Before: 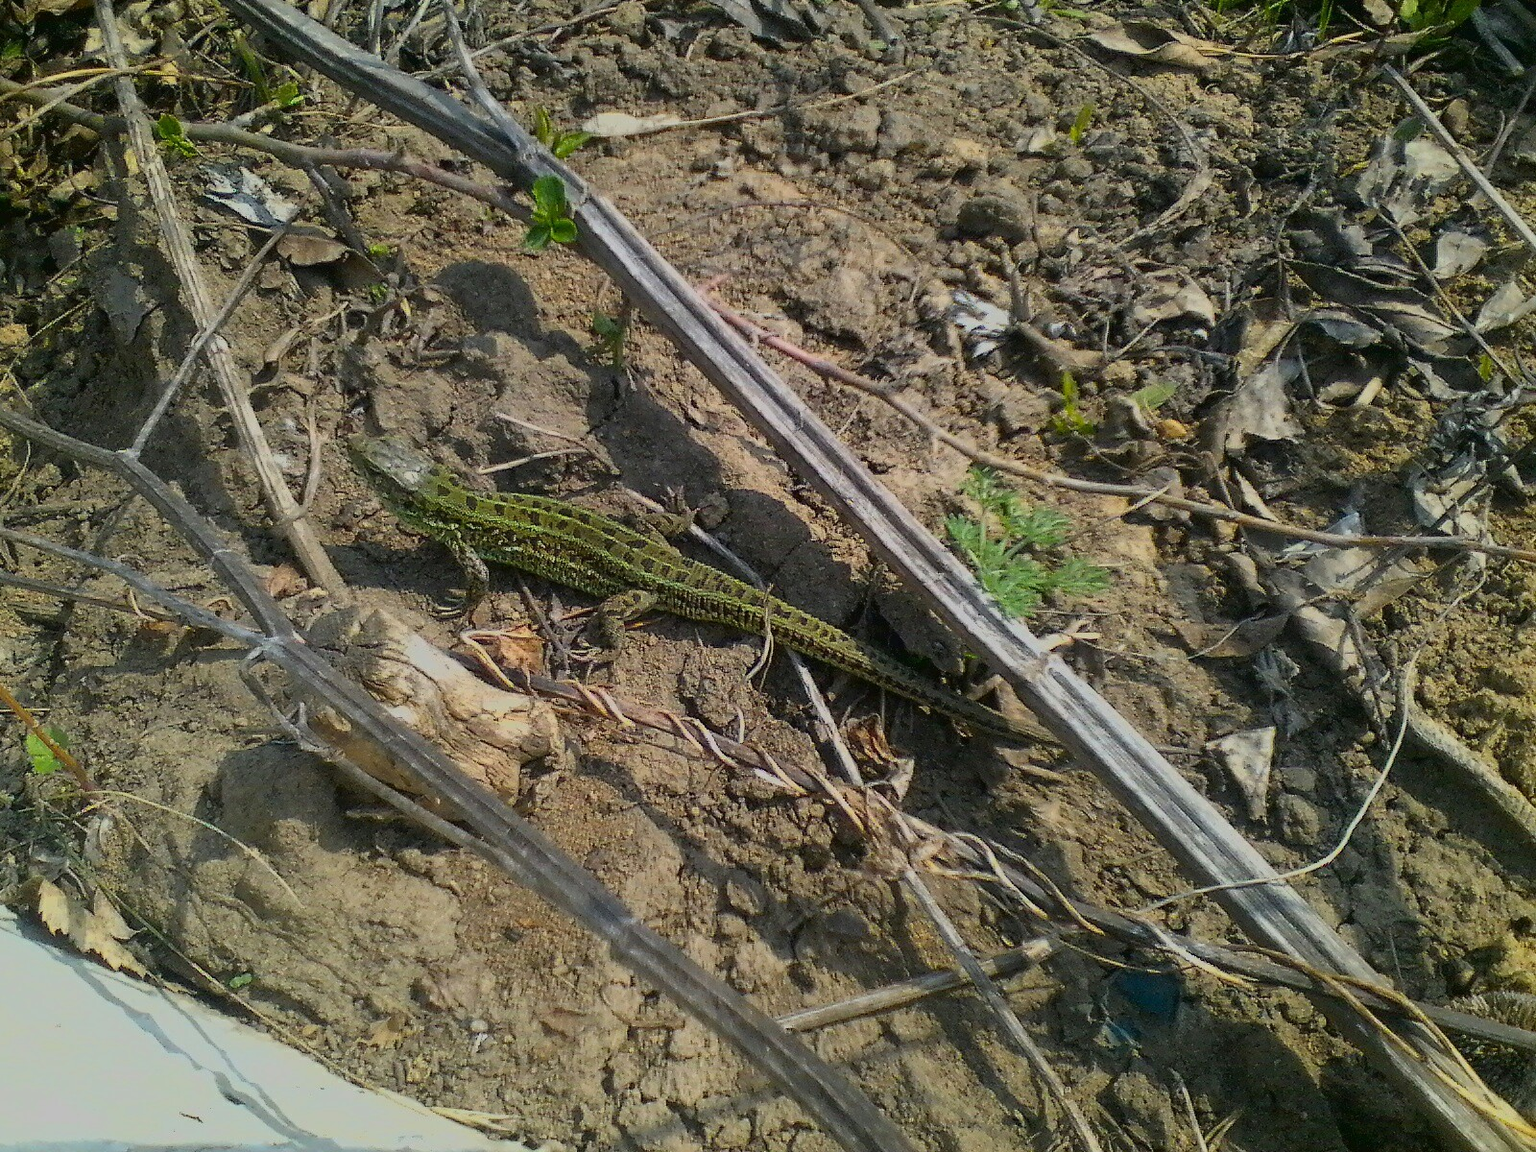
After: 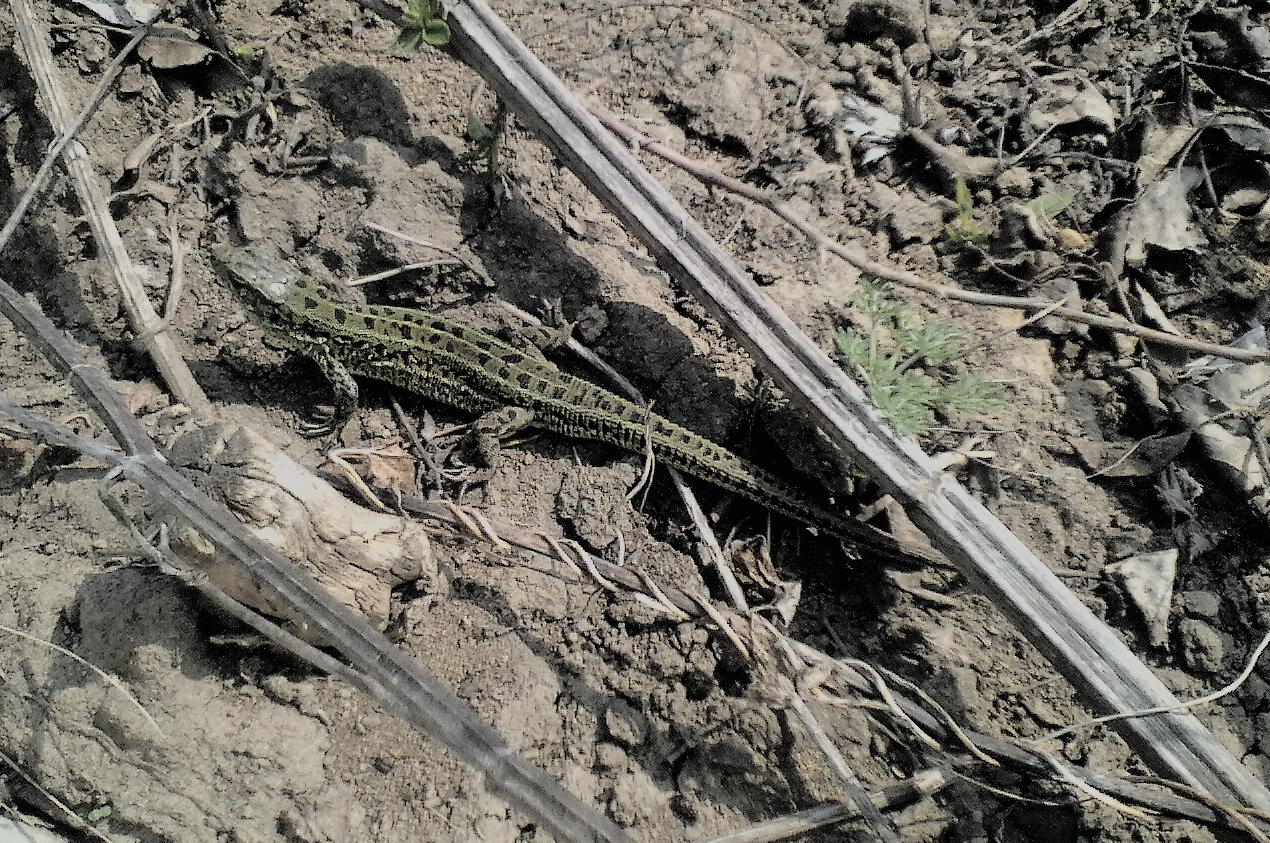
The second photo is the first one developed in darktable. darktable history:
crop: left 9.45%, top 17.393%, right 11.118%, bottom 12.323%
contrast brightness saturation: brightness 0.186, saturation -0.515
filmic rgb: black relative exposure -3.91 EV, white relative exposure 3.12 EV, hardness 2.87
